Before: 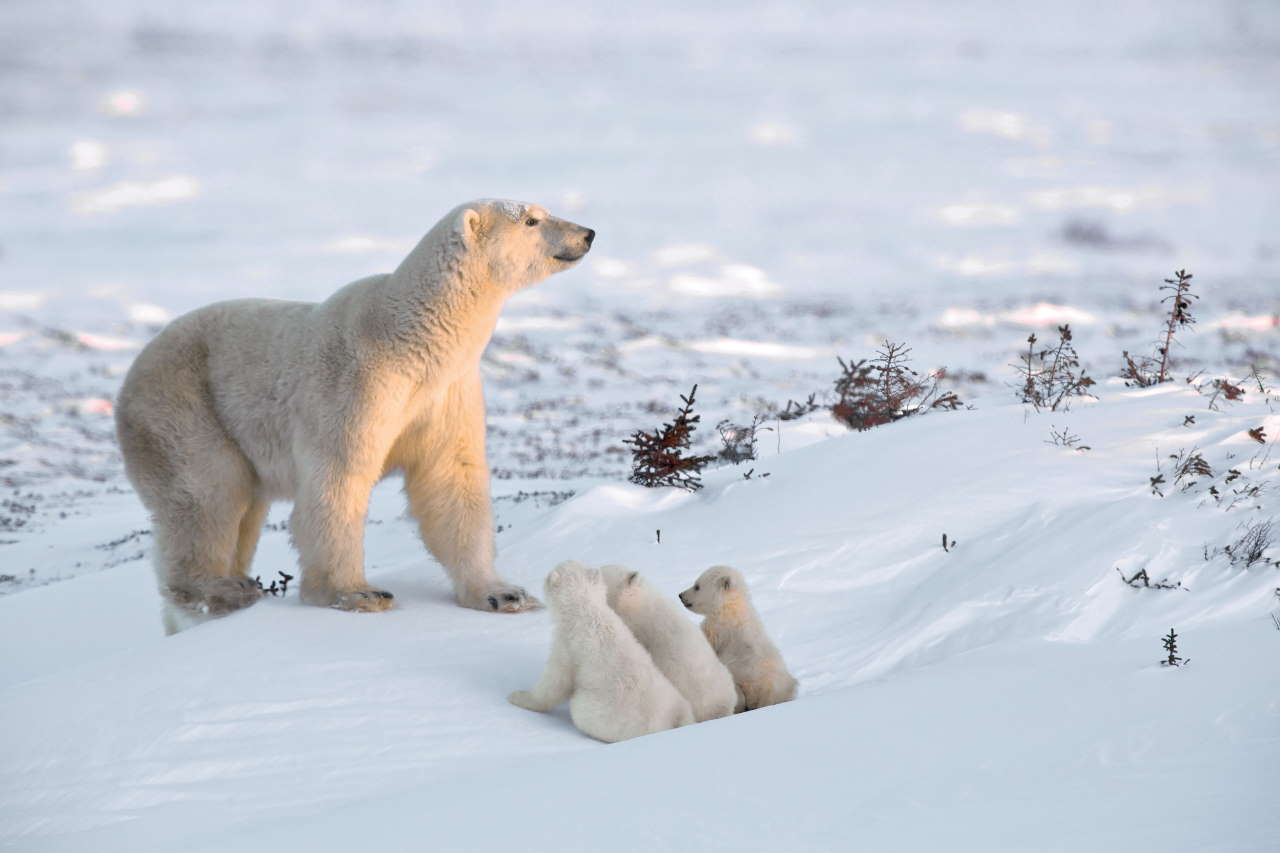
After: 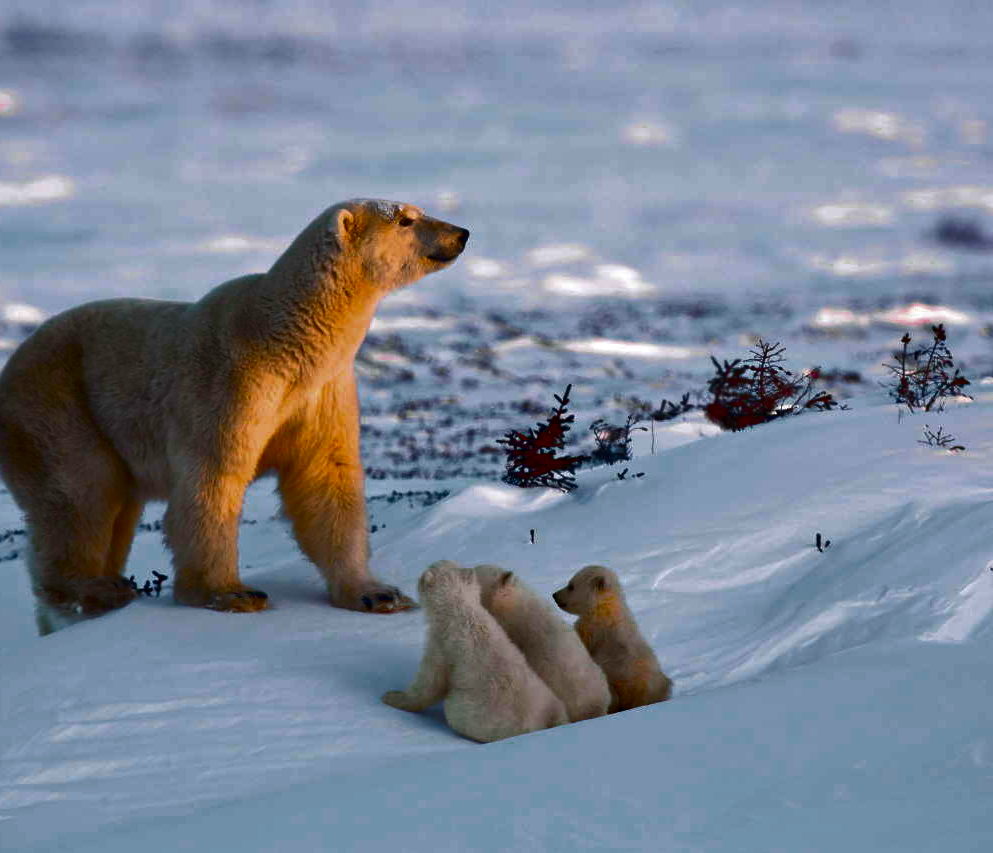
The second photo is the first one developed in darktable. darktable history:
contrast brightness saturation: brightness -0.98, saturation 0.998
color zones: curves: ch0 [(0.25, 0.5) (0.347, 0.092) (0.75, 0.5)]; ch1 [(0.25, 0.5) (0.33, 0.51) (0.75, 0.5)]
crop: left 9.877%, right 12.509%
